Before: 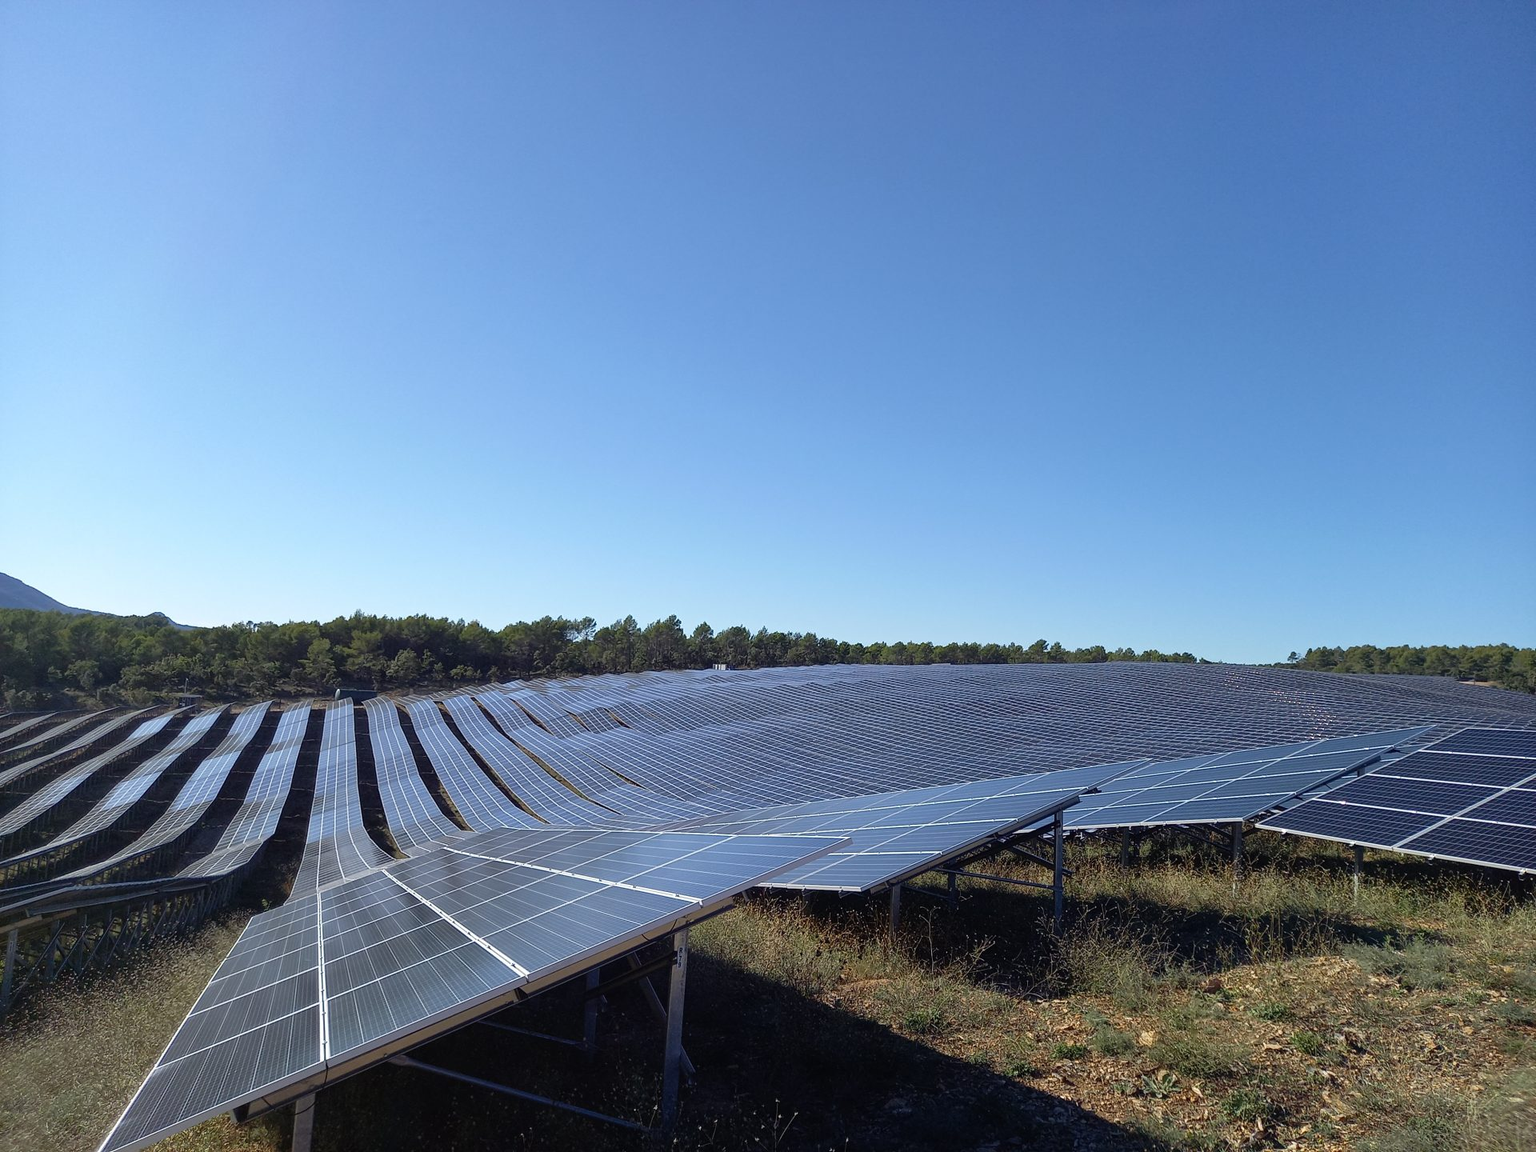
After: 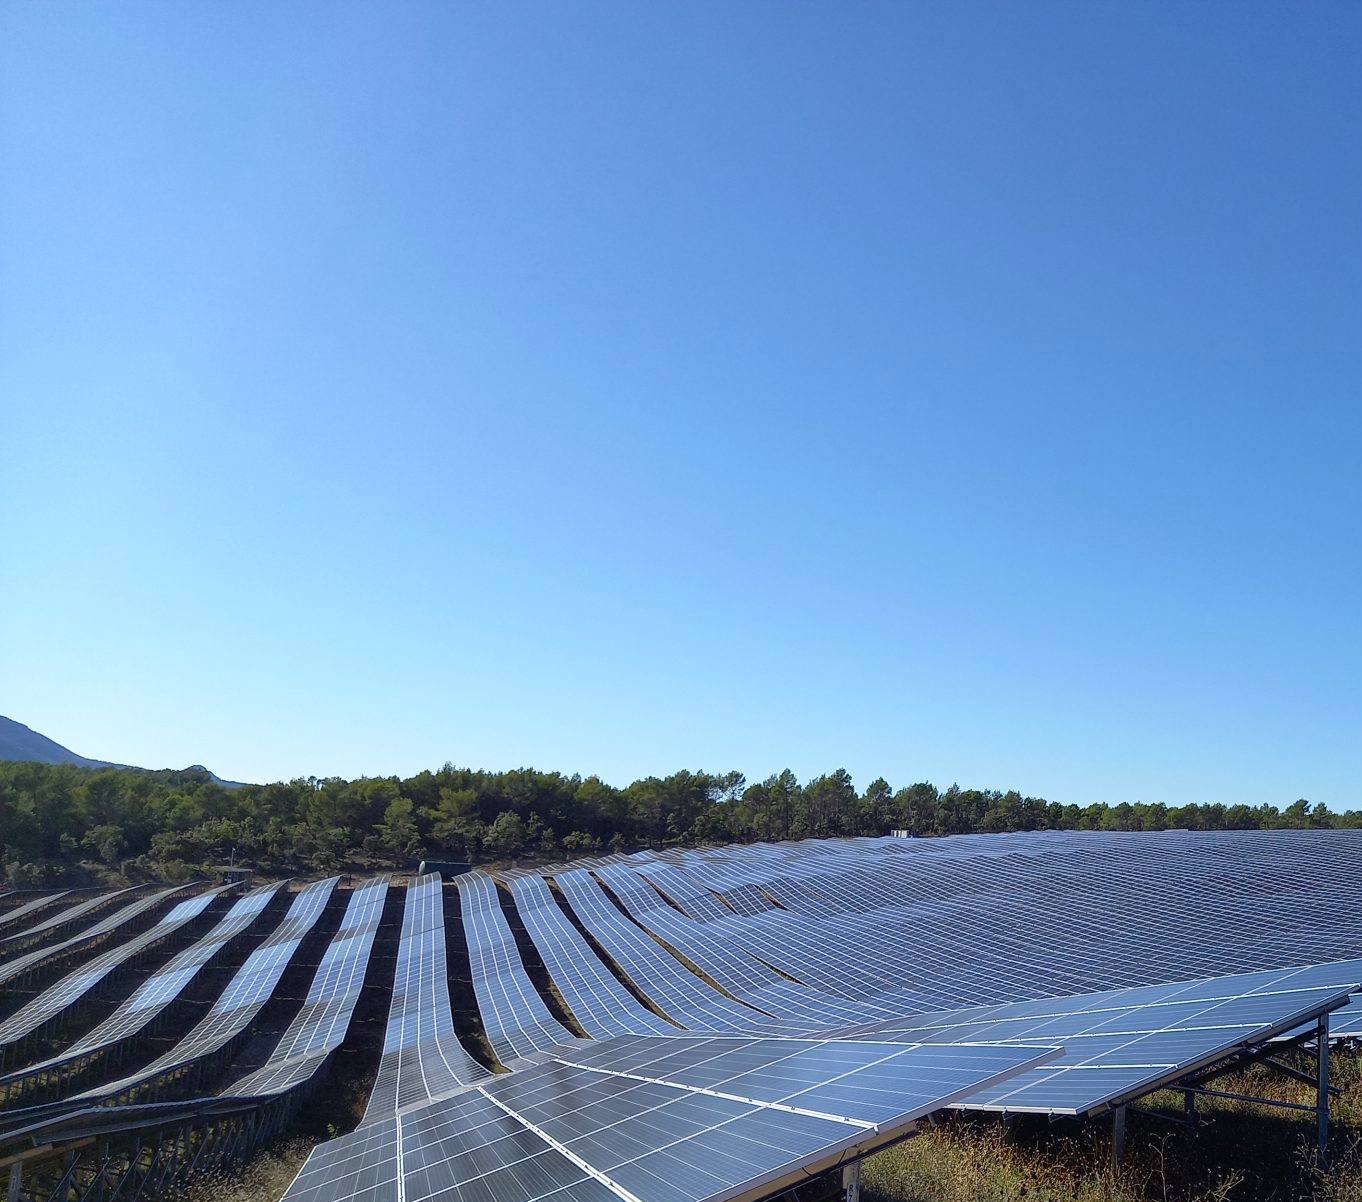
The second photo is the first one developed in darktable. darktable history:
crop: right 29.044%, bottom 16.5%
color balance rgb: perceptual saturation grading › global saturation 18.209%
contrast brightness saturation: contrast 0.07
